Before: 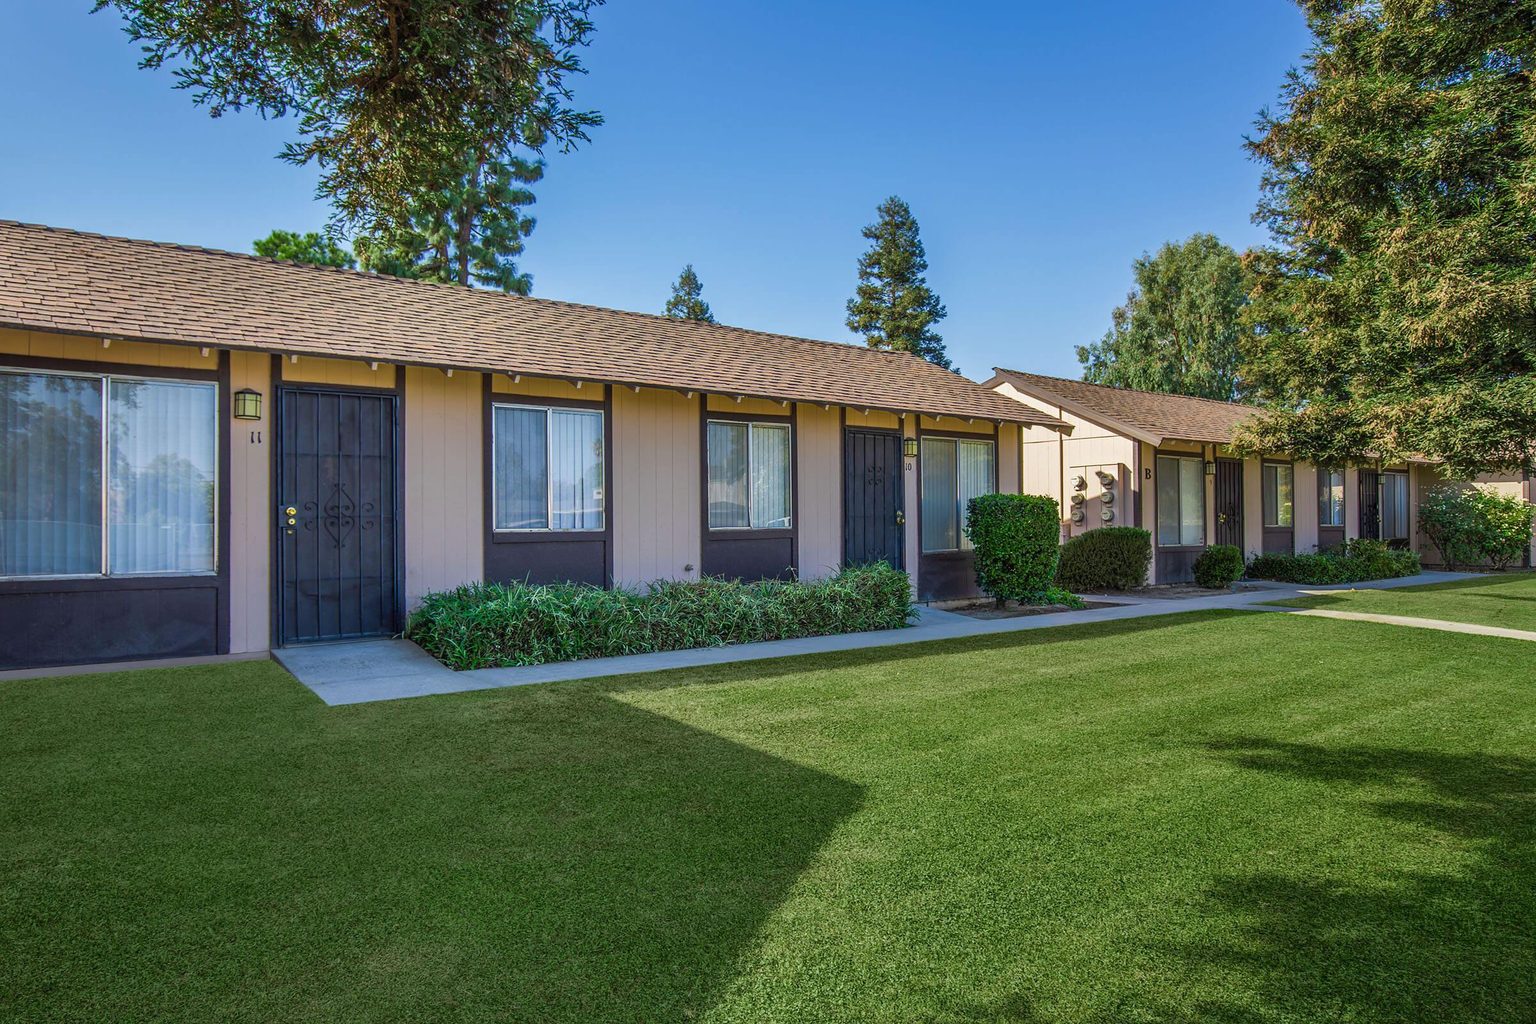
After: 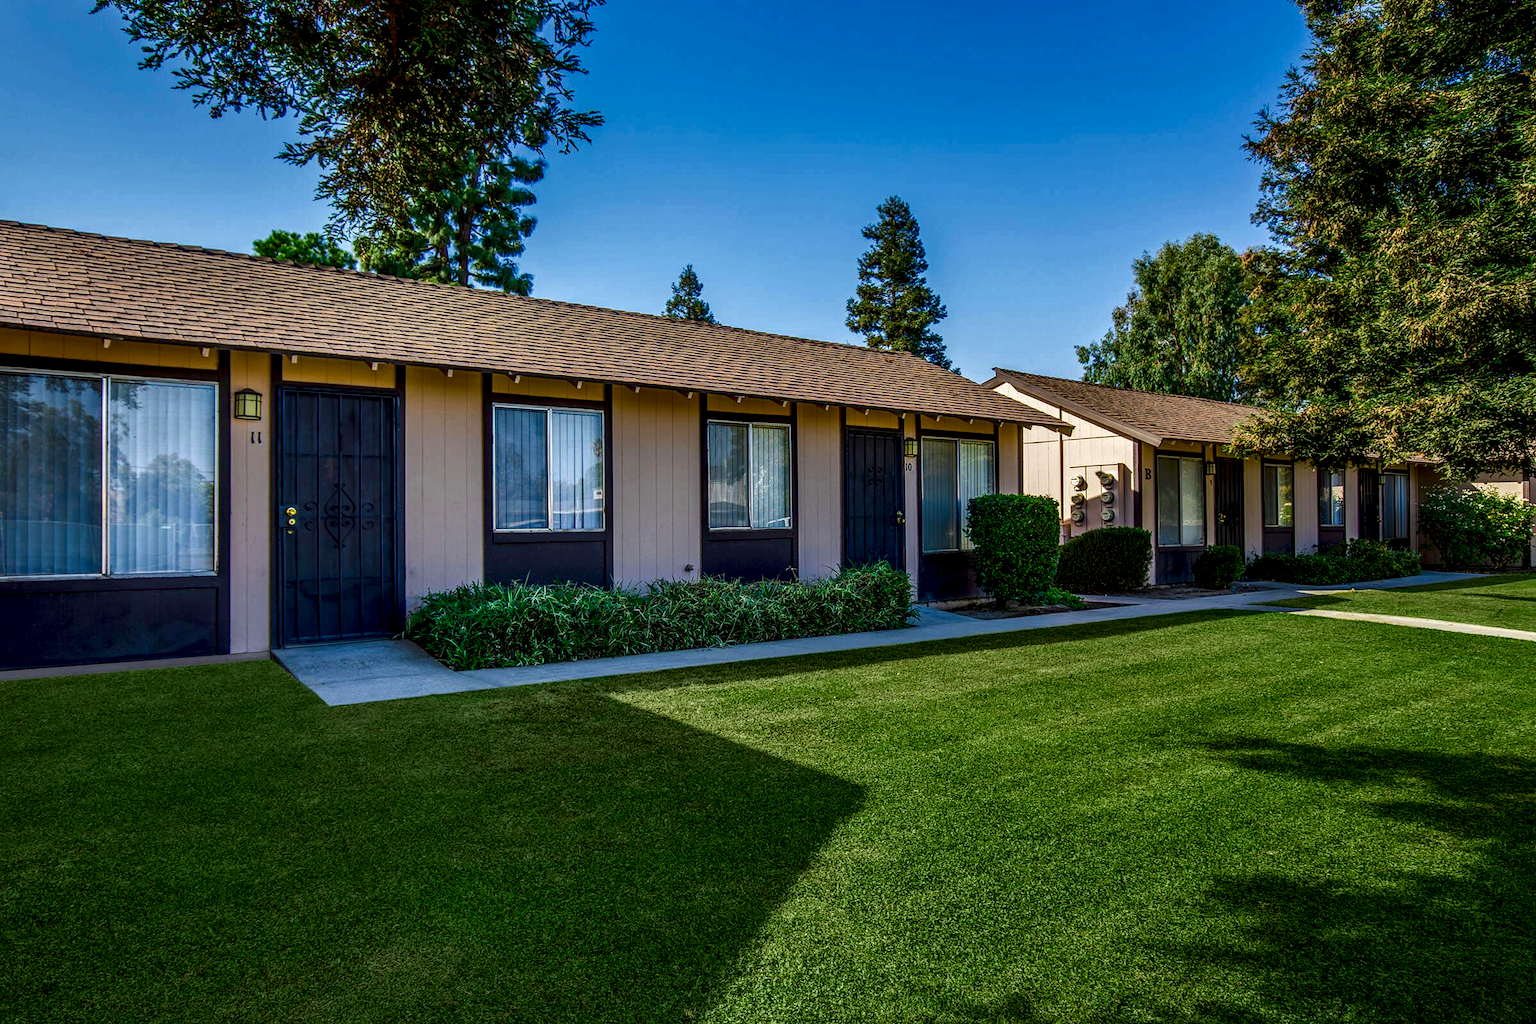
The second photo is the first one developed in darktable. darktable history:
contrast brightness saturation: brightness -0.253, saturation 0.198
base curve: preserve colors none
local contrast: detail 160%
